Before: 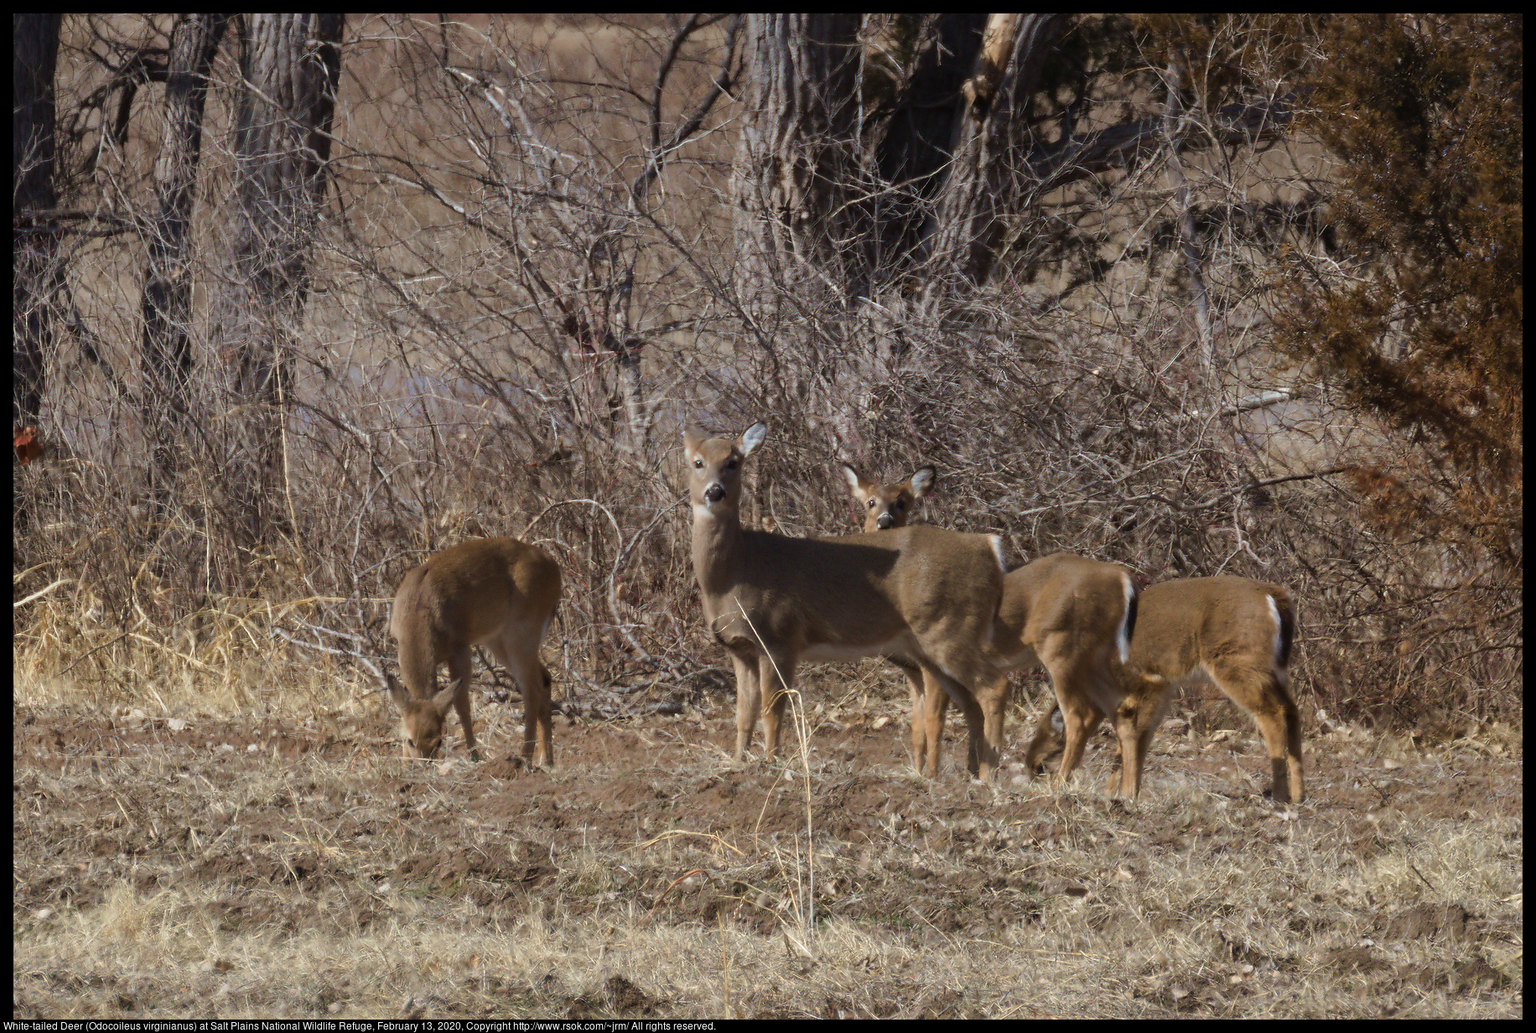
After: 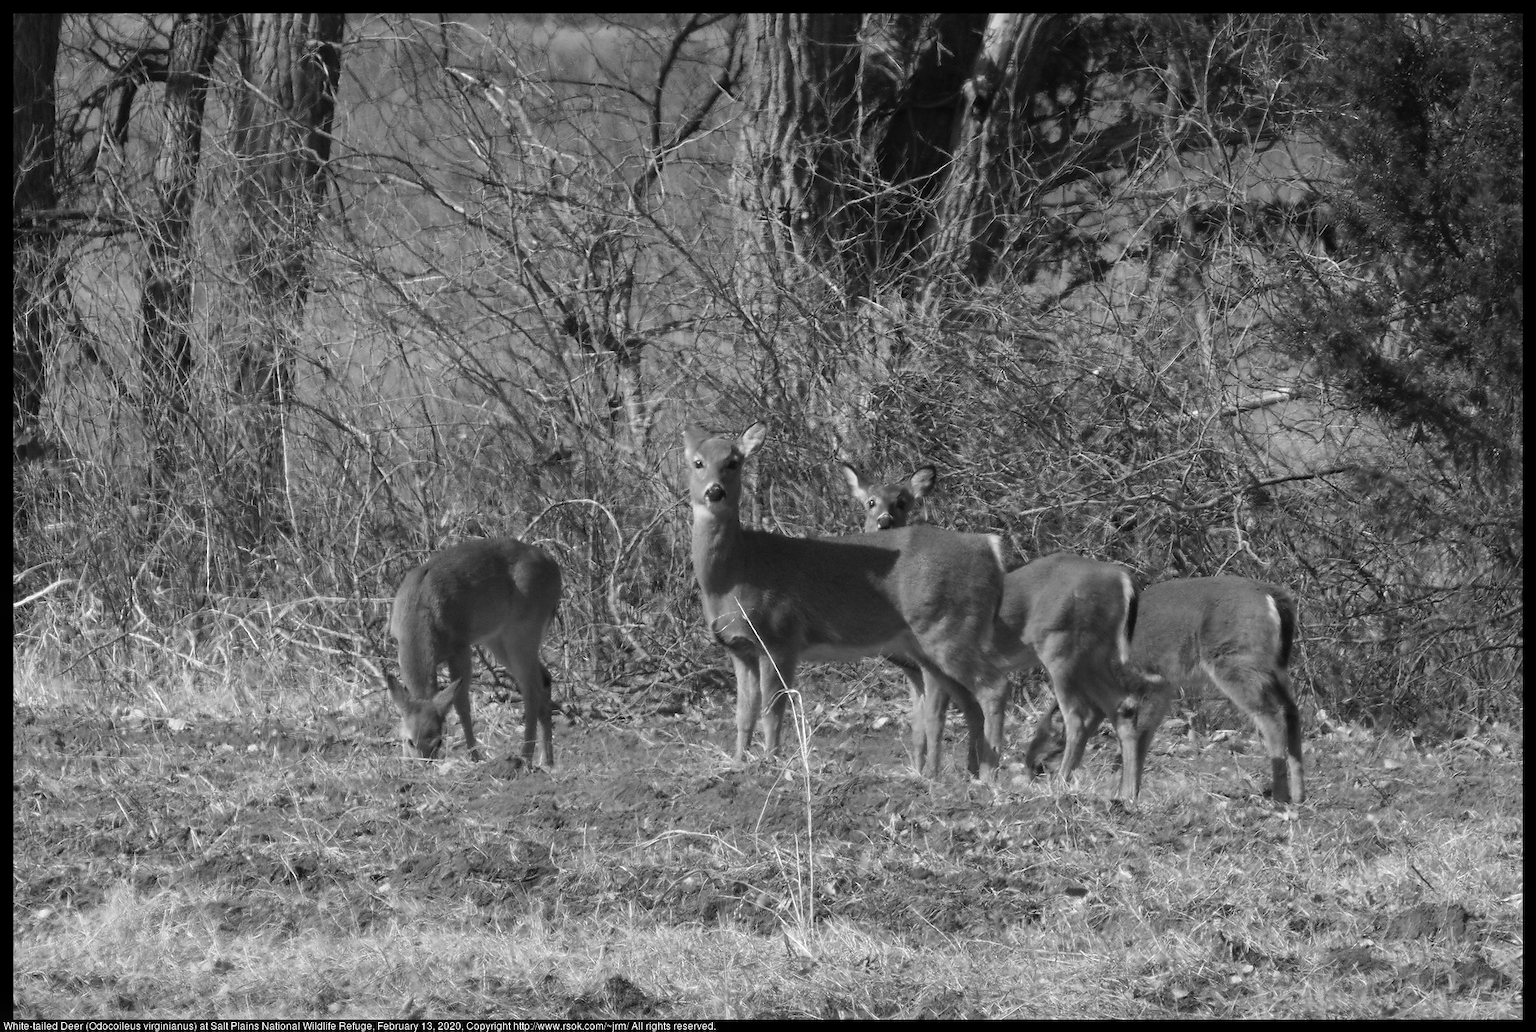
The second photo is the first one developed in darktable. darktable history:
exposure: exposure 0.2 EV, compensate highlight preservation false
monochrome: size 1
bloom: size 3%, threshold 100%, strength 0%
white balance: red 0.984, blue 1.059
